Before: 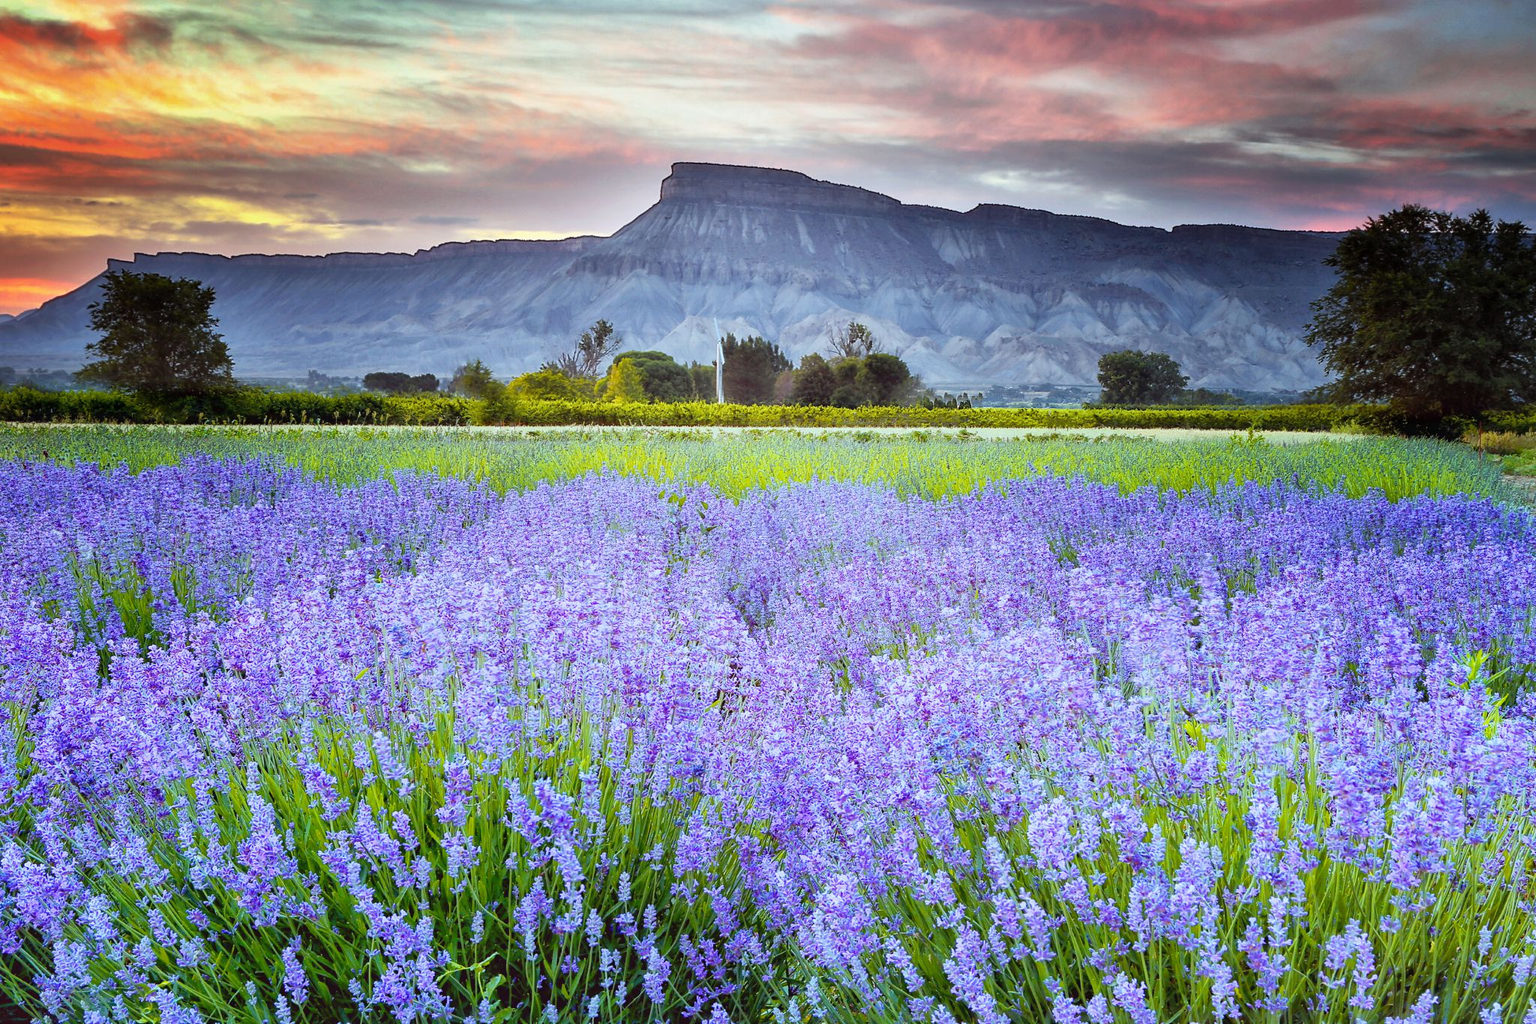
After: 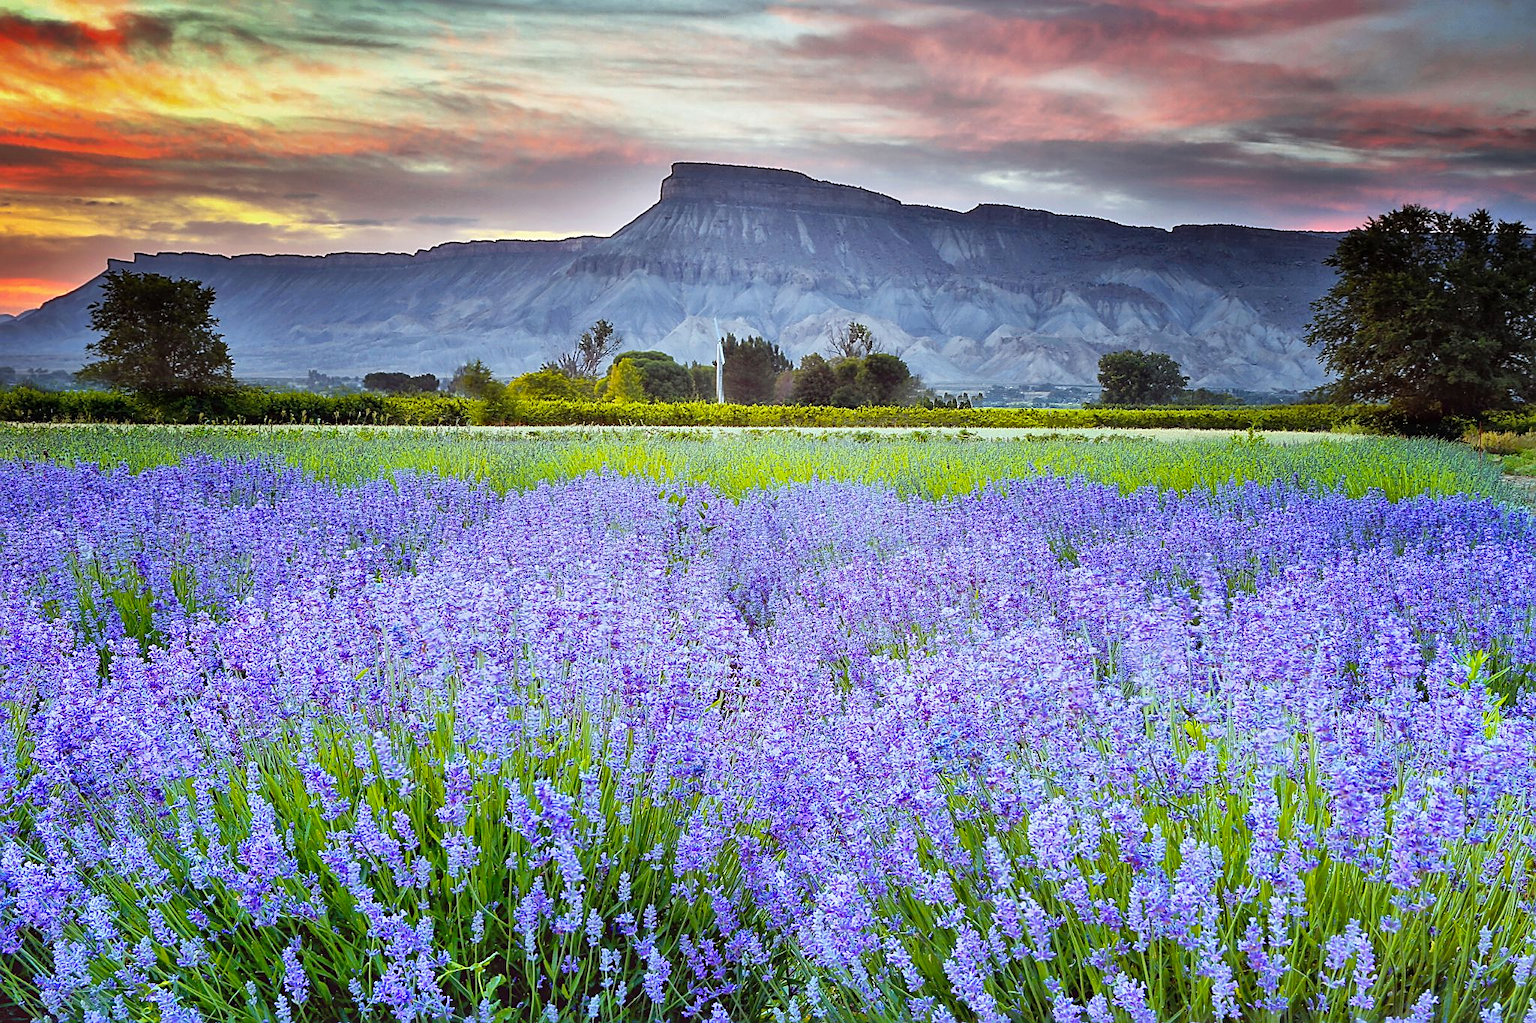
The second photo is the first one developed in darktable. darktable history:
crop: bottom 0.071%
shadows and highlights: soften with gaussian
sharpen: on, module defaults
vibrance: on, module defaults
